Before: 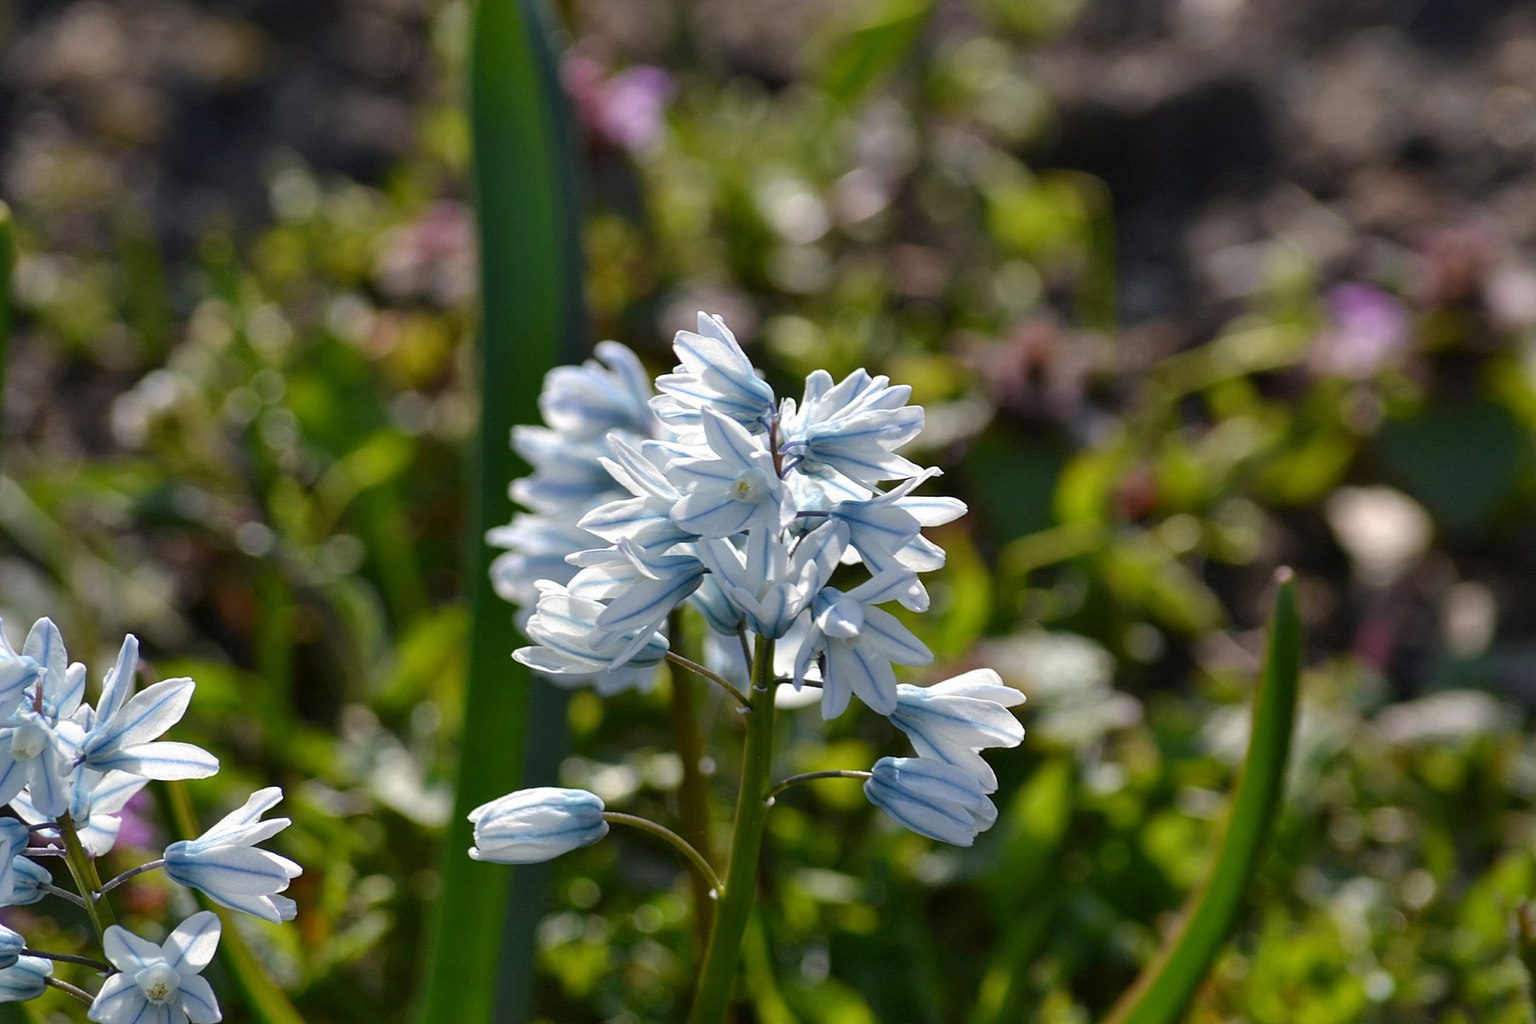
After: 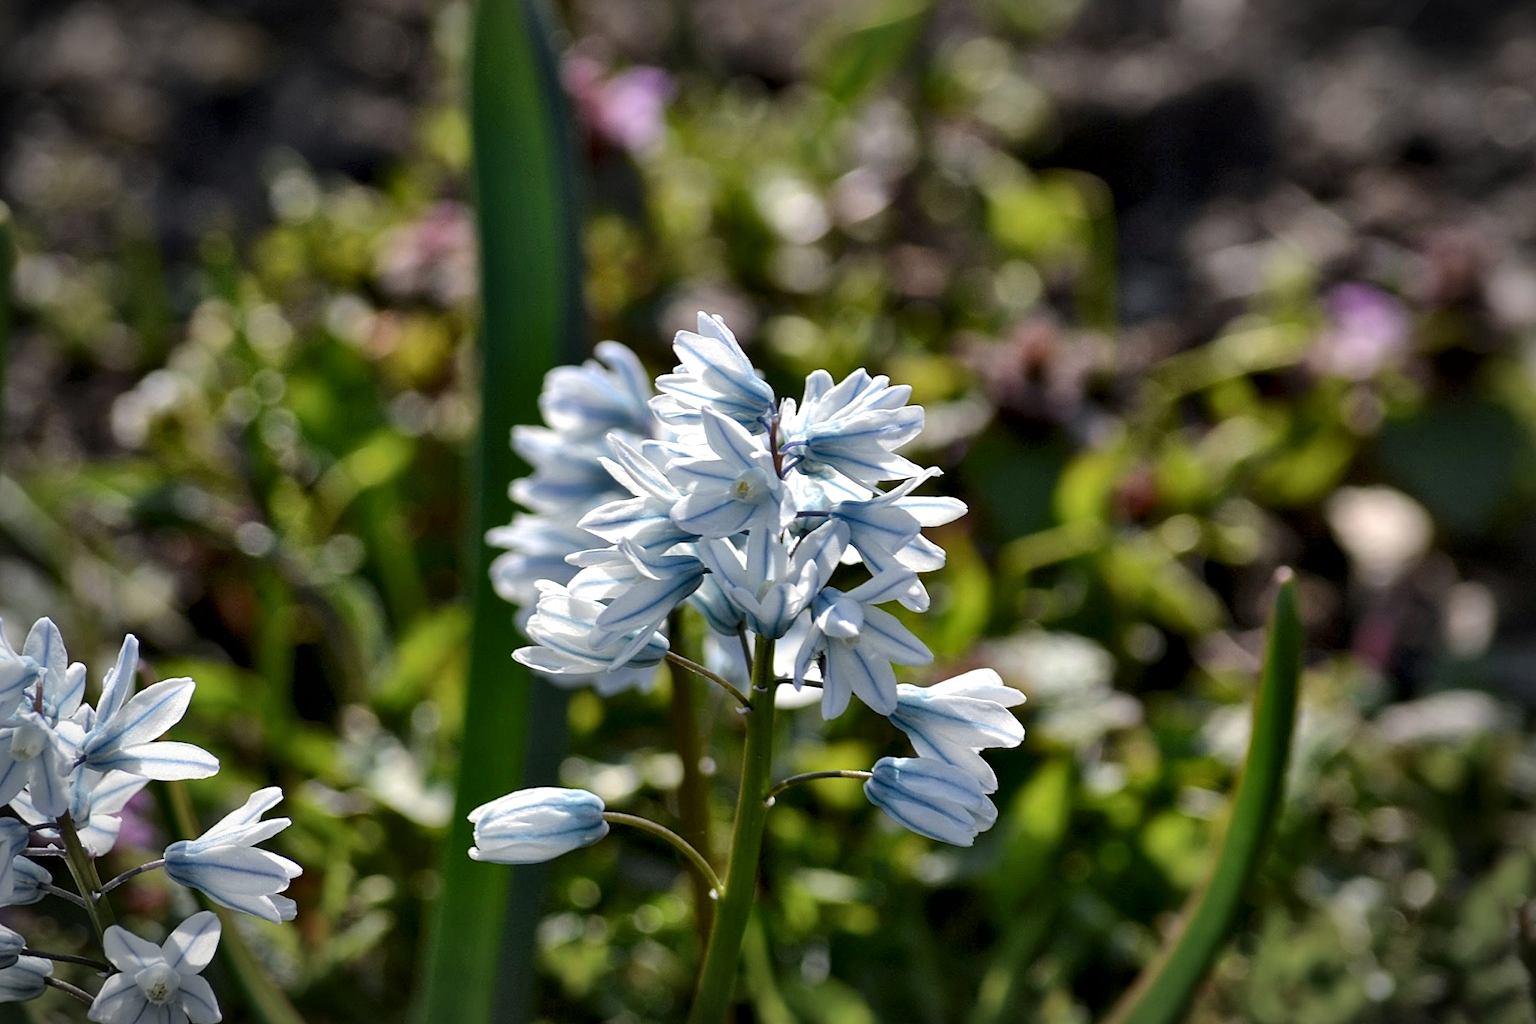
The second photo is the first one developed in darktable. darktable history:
local contrast: mode bilateral grid, contrast 25, coarseness 59, detail 152%, midtone range 0.2
vignetting: automatic ratio true
